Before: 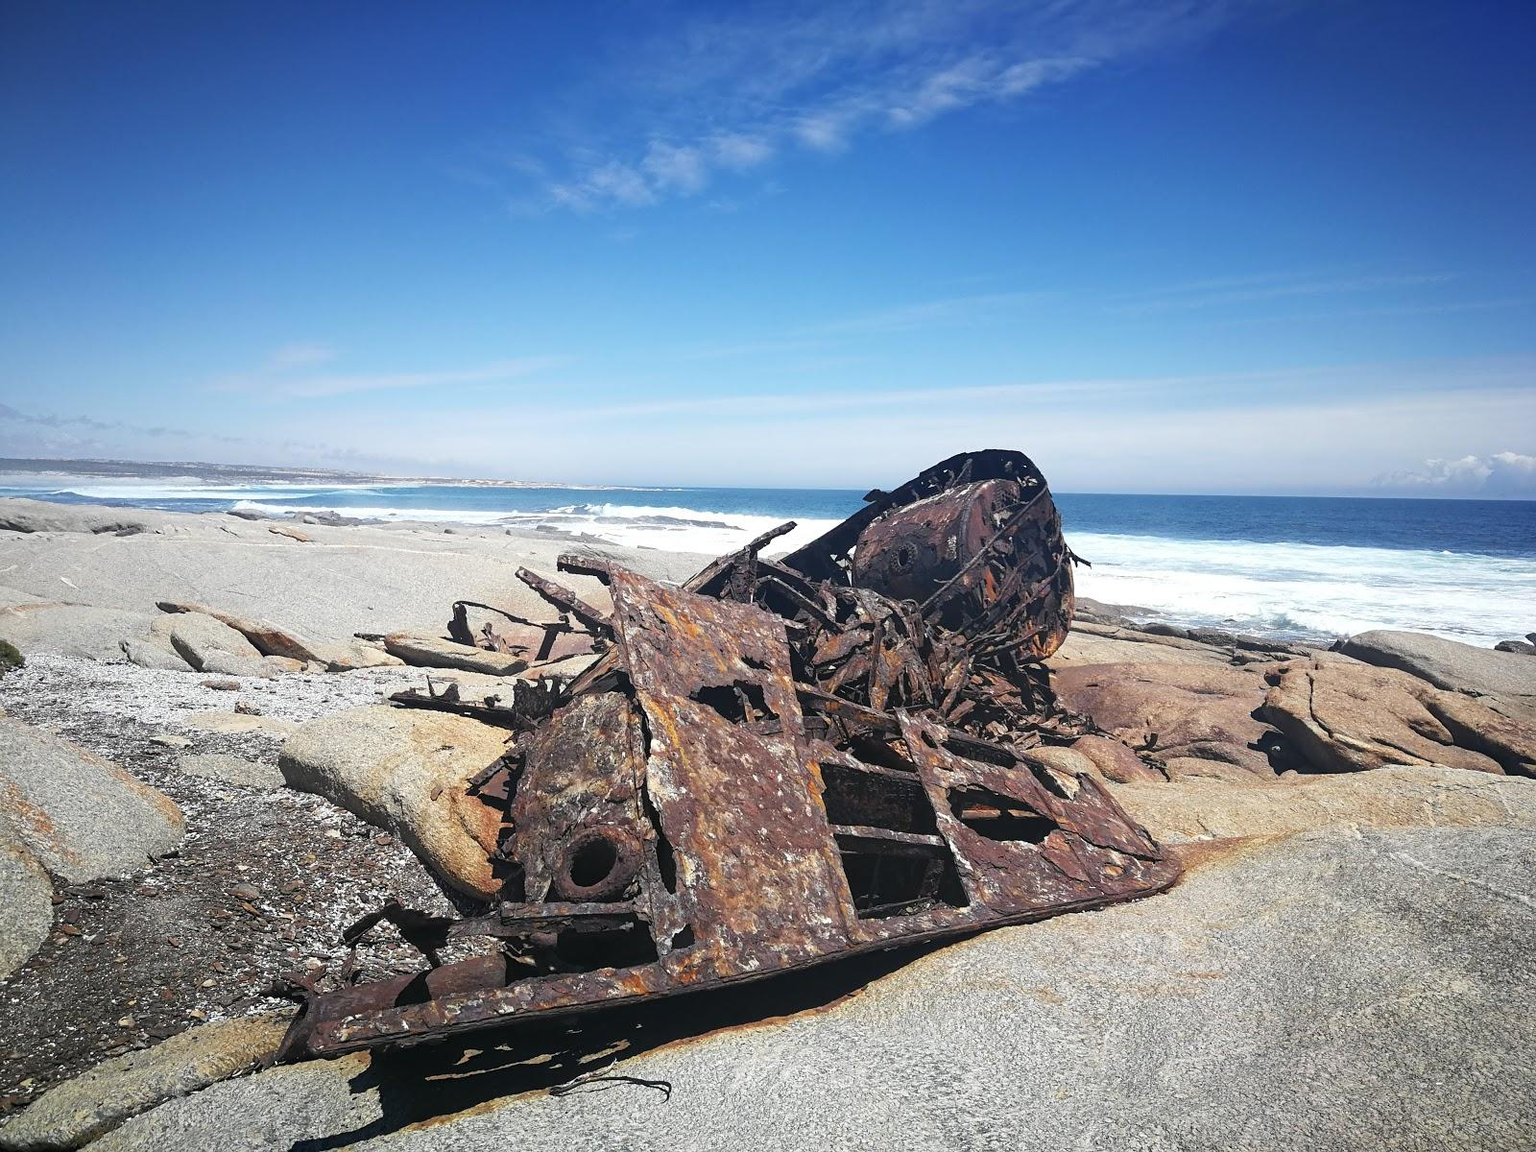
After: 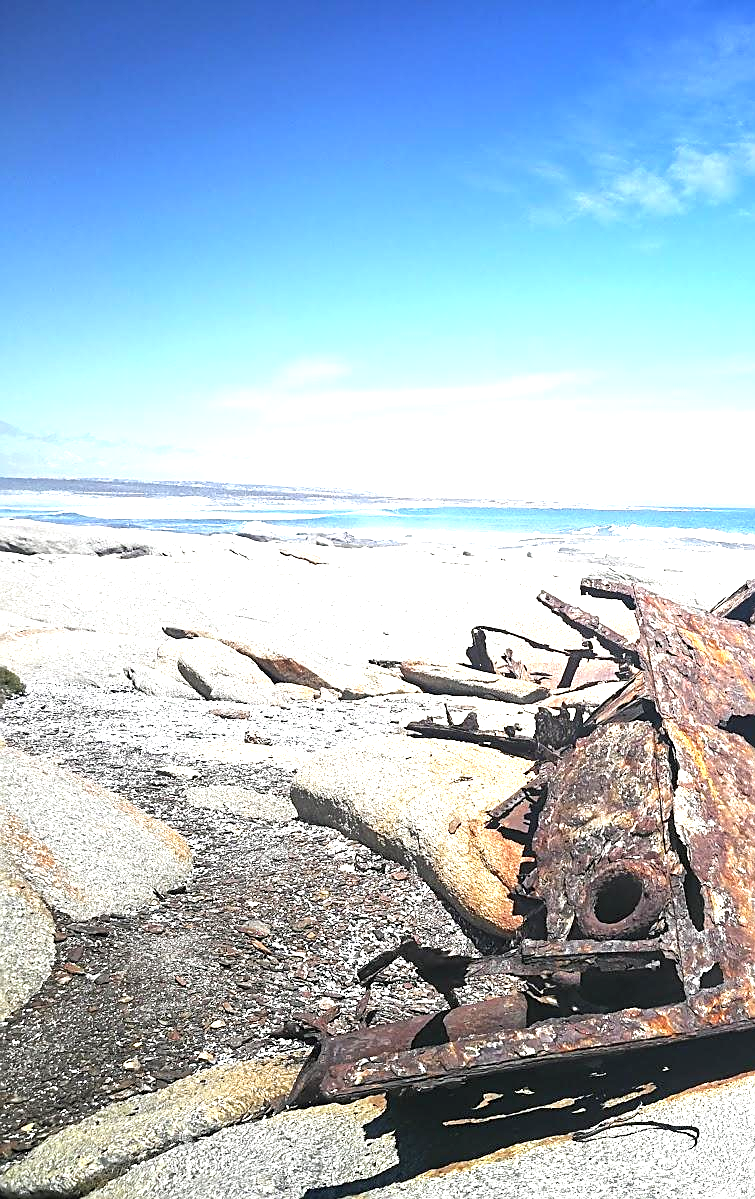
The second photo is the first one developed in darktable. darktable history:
exposure: black level correction 0, exposure 1.2 EV, compensate highlight preservation false
sharpen: on, module defaults
crop and rotate: left 0.037%, top 0%, right 52.754%
